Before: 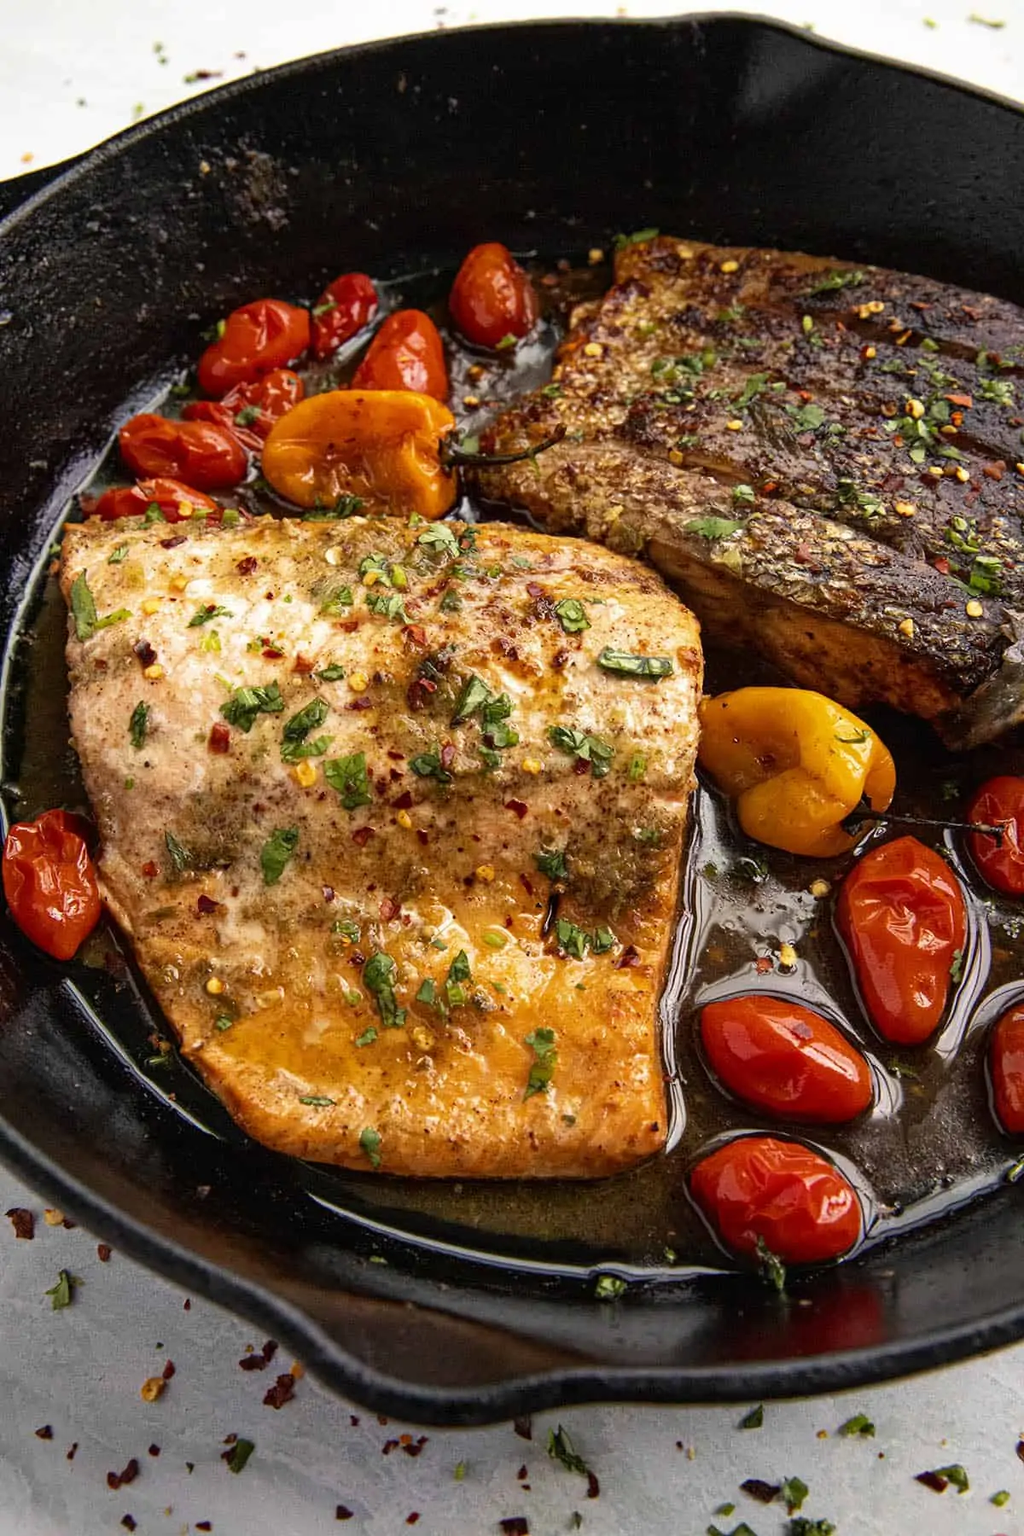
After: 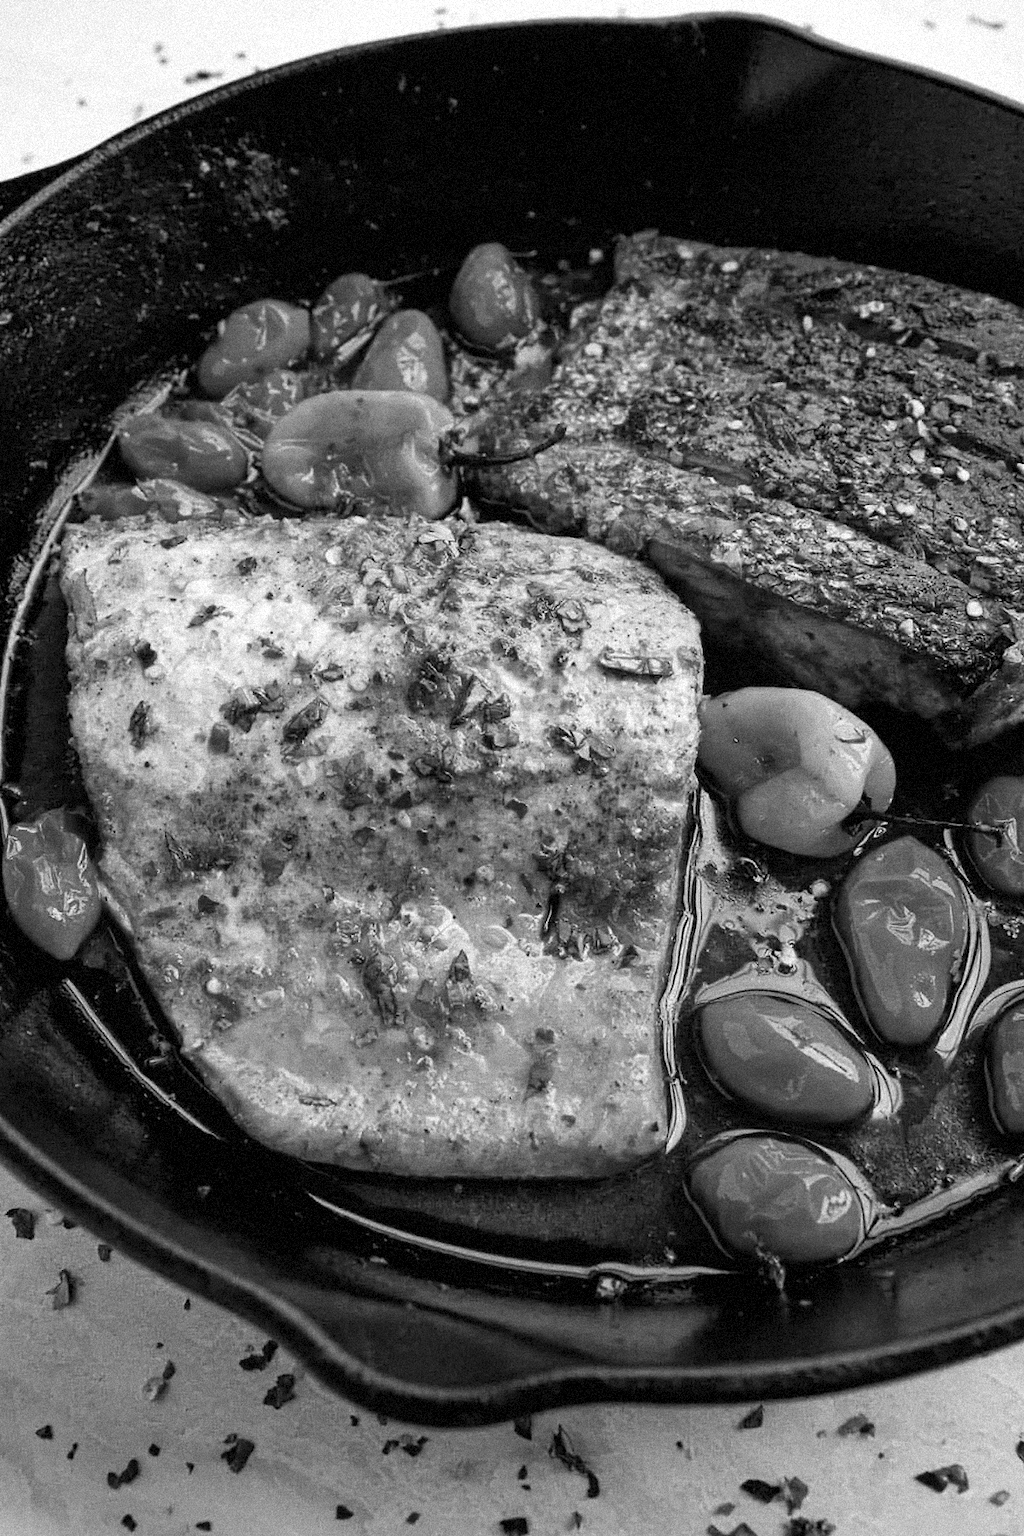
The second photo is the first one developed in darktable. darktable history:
monochrome: on, module defaults
grain: strength 35%, mid-tones bias 0%
